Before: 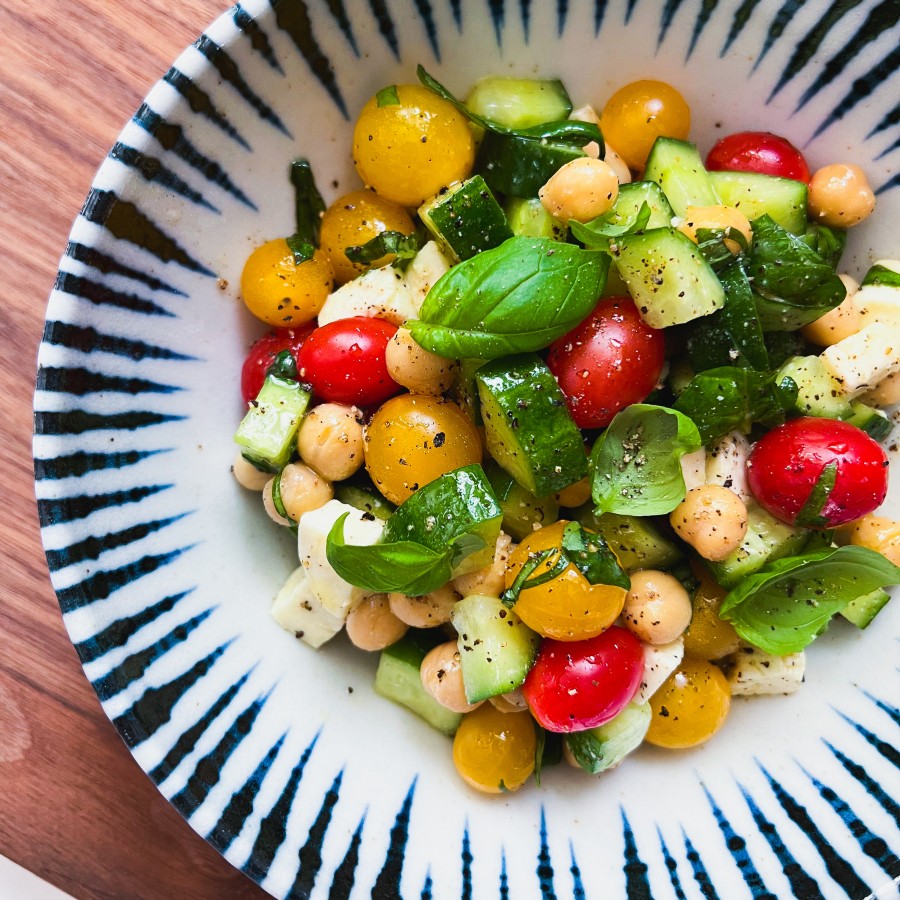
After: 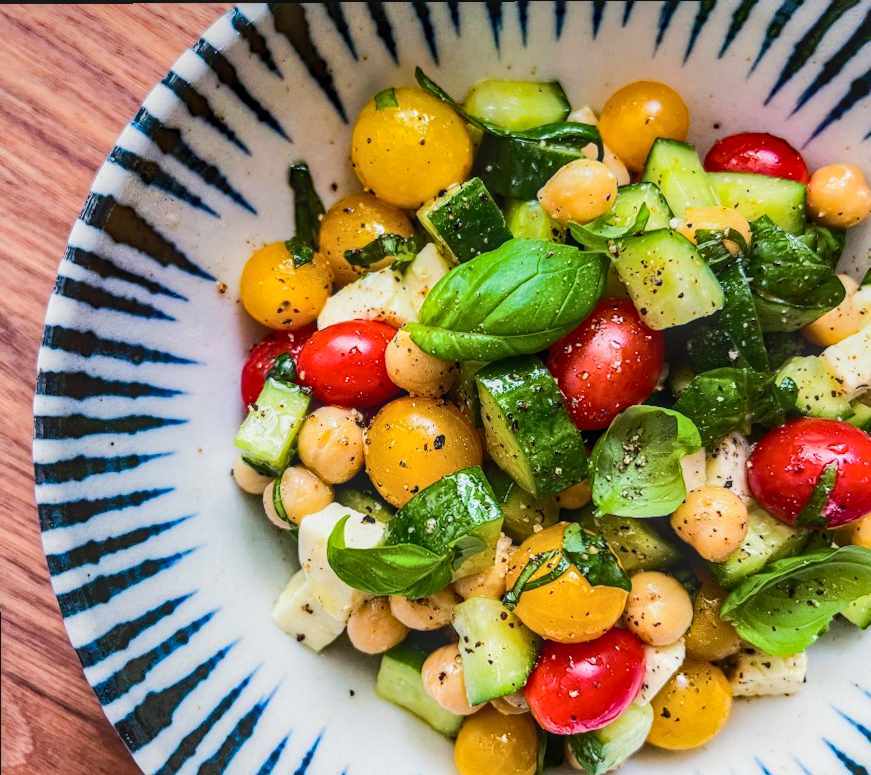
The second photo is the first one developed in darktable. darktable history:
local contrast: highlights 0%, shadows 0%, detail 134%
crop and rotate: angle 0.299°, left 0.24%, right 3.419%, bottom 14.303%
haze removal: strength 0.291, distance 0.246, compatibility mode true, adaptive false
tone curve: curves: ch0 [(0, 0) (0.003, 0.019) (0.011, 0.022) (0.025, 0.029) (0.044, 0.041) (0.069, 0.06) (0.1, 0.09) (0.136, 0.123) (0.177, 0.163) (0.224, 0.206) (0.277, 0.268) (0.335, 0.35) (0.399, 0.436) (0.468, 0.526) (0.543, 0.624) (0.623, 0.713) (0.709, 0.779) (0.801, 0.845) (0.898, 0.912) (1, 1)], color space Lab, independent channels, preserve colors none
